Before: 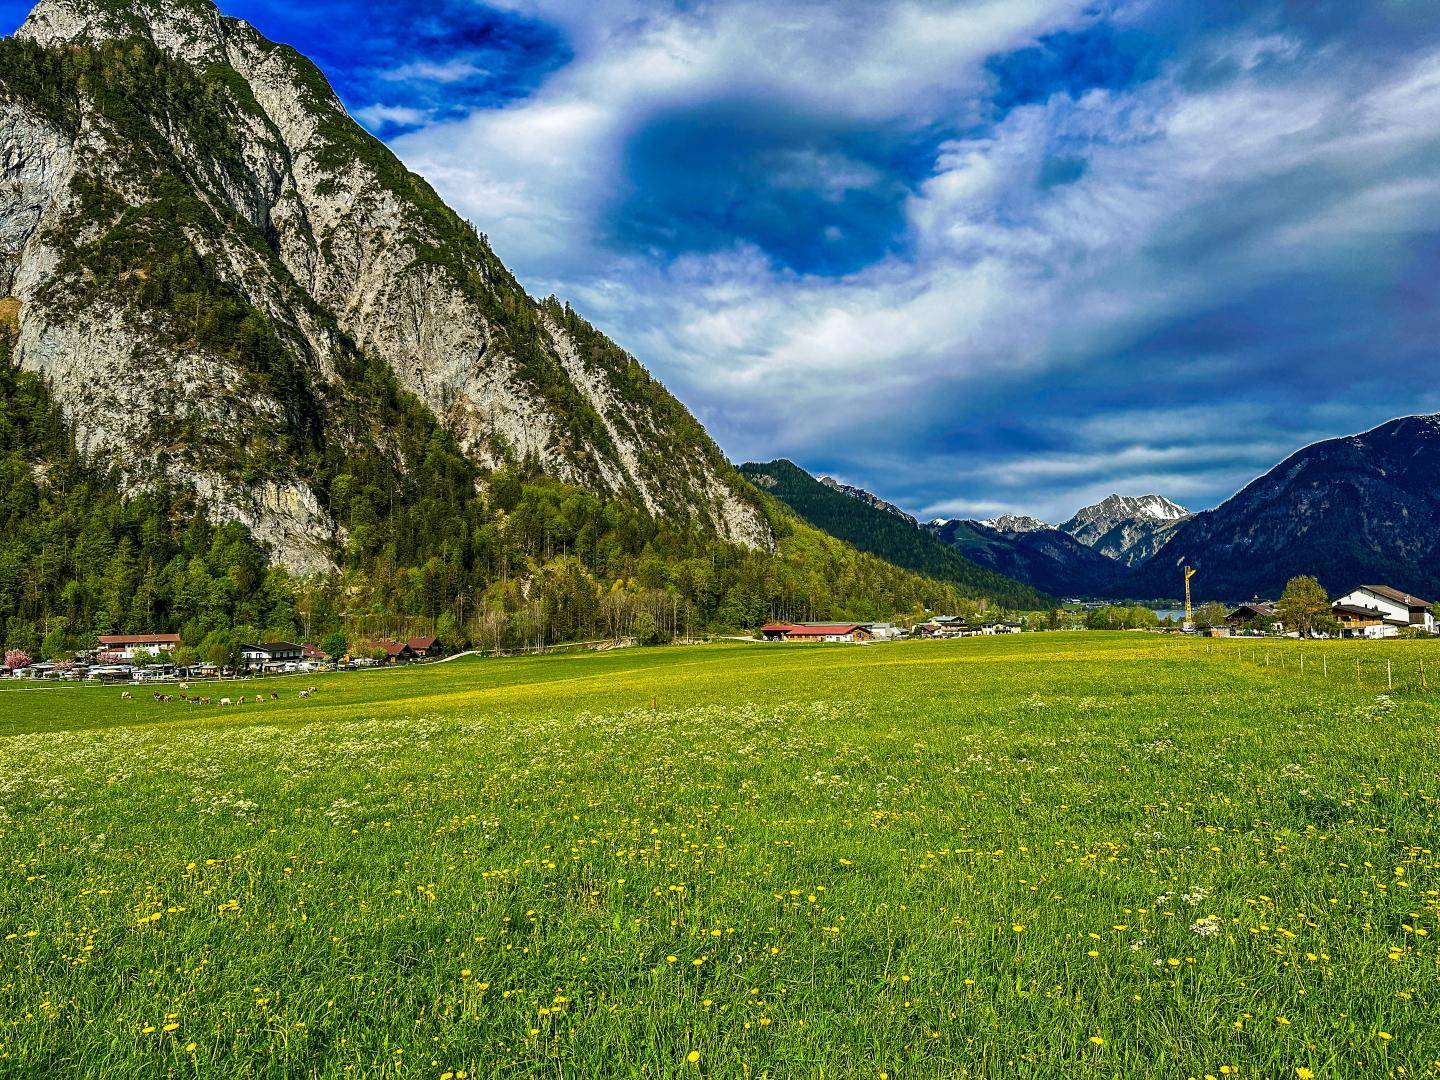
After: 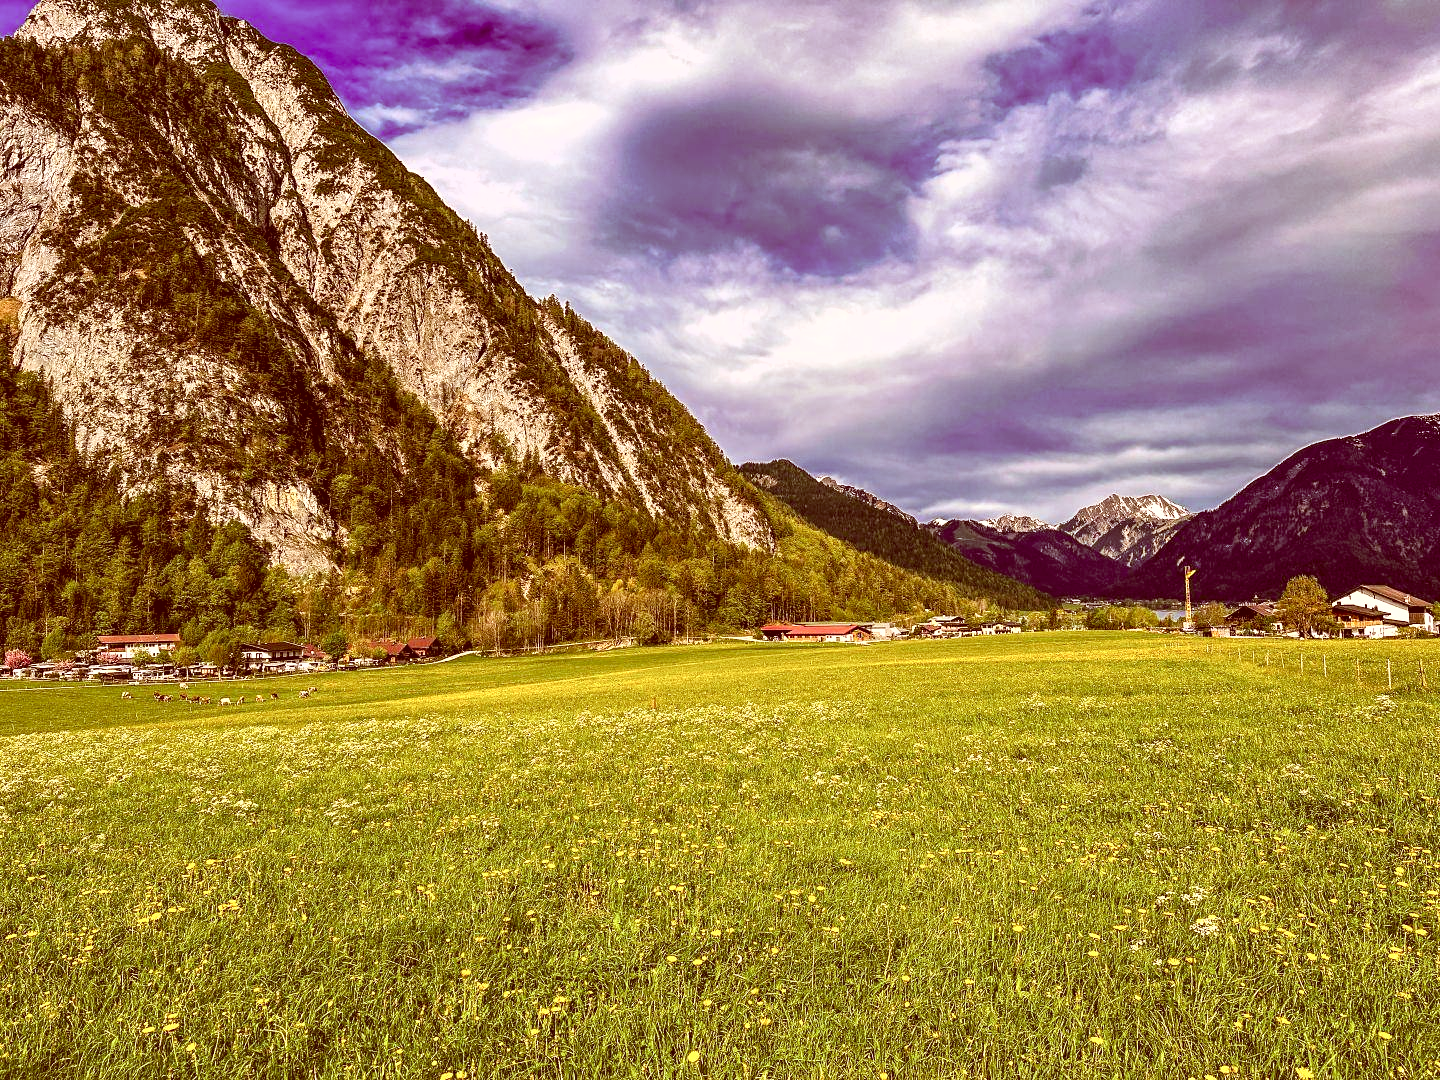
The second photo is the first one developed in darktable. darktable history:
exposure: exposure 0.127 EV, compensate highlight preservation false
tone curve: curves: ch0 [(0, 0) (0.541, 0.628) (0.906, 0.997)]
color correction: highlights a* 9.03, highlights b* 8.71, shadows a* 40, shadows b* 40, saturation 0.8
